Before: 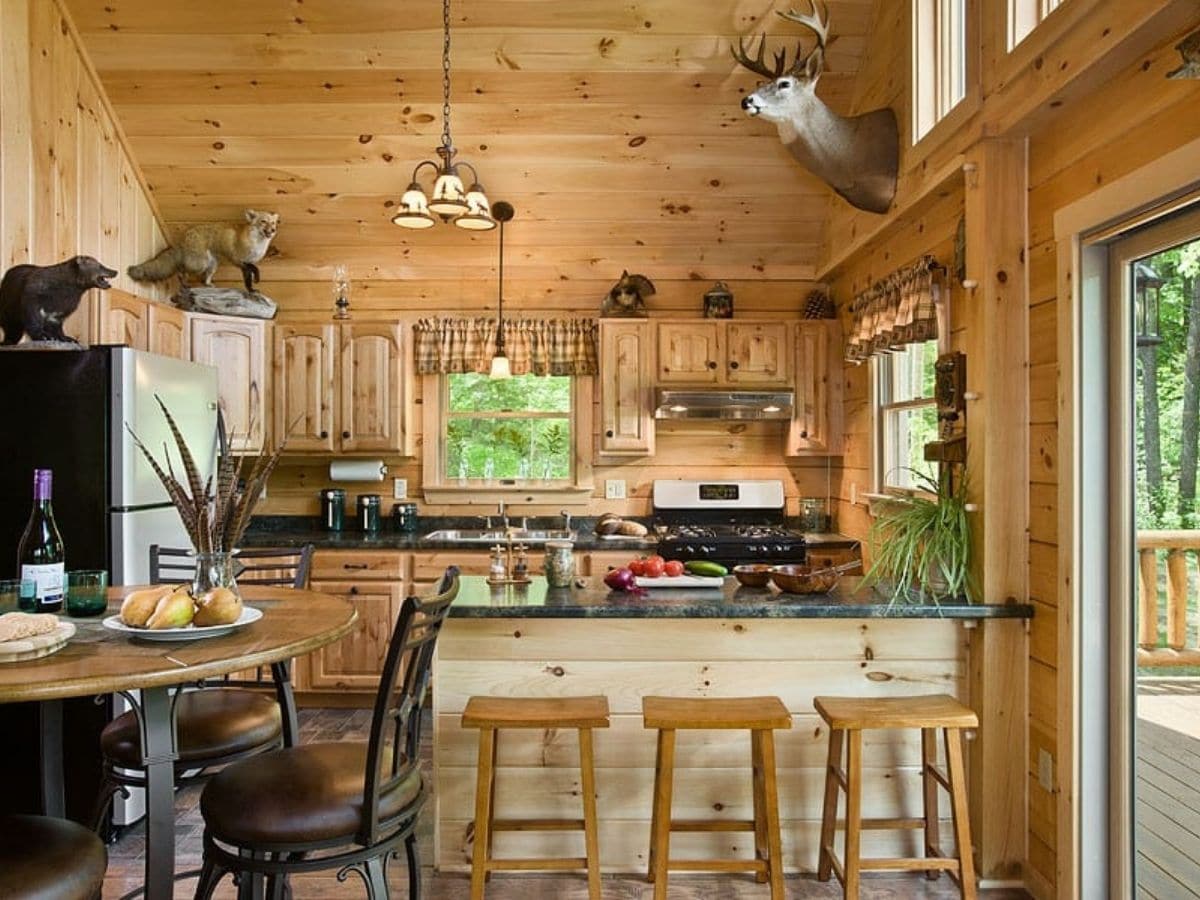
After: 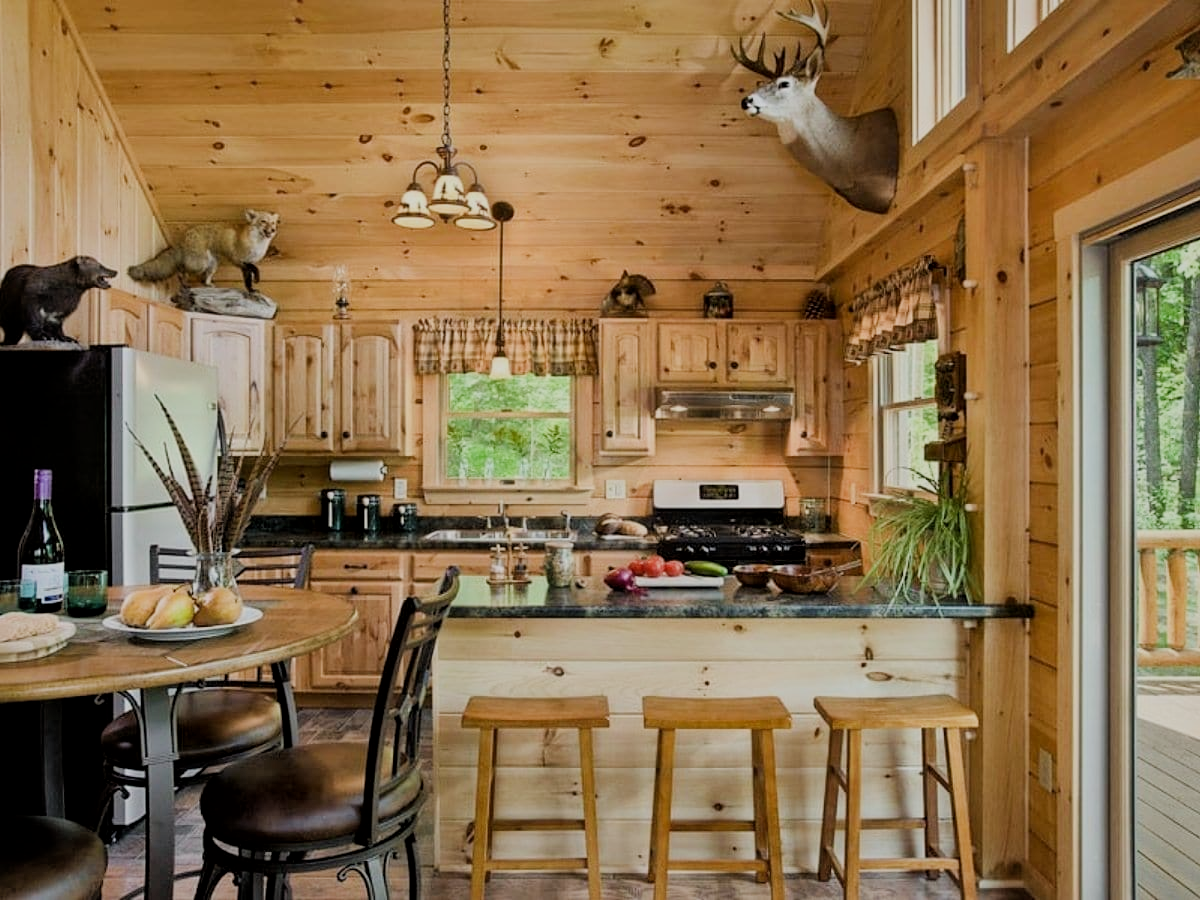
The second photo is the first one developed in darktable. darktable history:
local contrast: mode bilateral grid, contrast 20, coarseness 50, detail 120%, midtone range 0.2
filmic rgb: black relative exposure -6.97 EV, white relative exposure 5.64 EV, hardness 2.85
shadows and highlights: shadows 25.49, highlights -23.85
